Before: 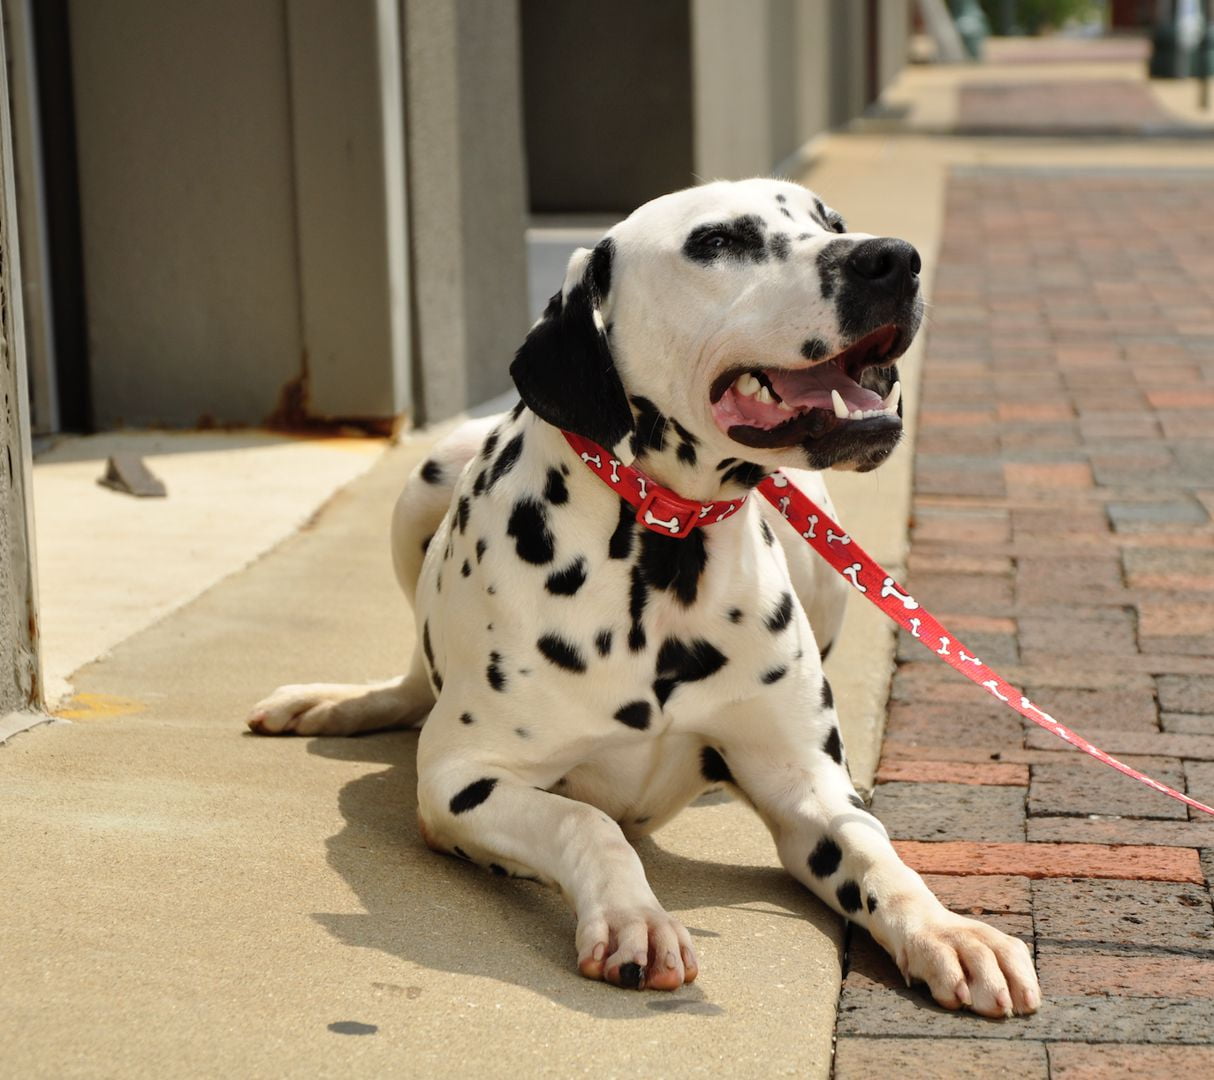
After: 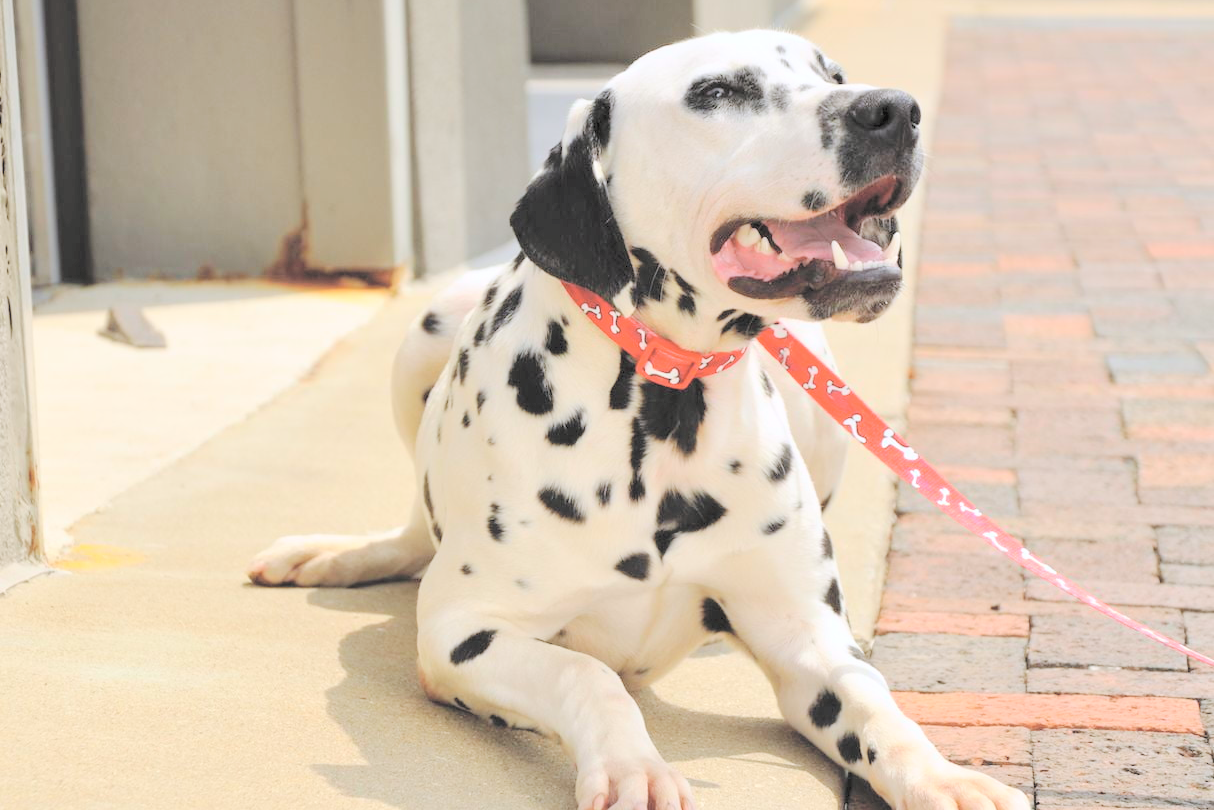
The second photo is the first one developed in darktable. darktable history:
crop: top 13.819%, bottom 11.169%
tone curve: curves: ch0 [(0, 0) (0.003, 0.019) (0.011, 0.019) (0.025, 0.022) (0.044, 0.026) (0.069, 0.032) (0.1, 0.052) (0.136, 0.081) (0.177, 0.123) (0.224, 0.17) (0.277, 0.219) (0.335, 0.276) (0.399, 0.344) (0.468, 0.421) (0.543, 0.508) (0.623, 0.604) (0.709, 0.705) (0.801, 0.797) (0.898, 0.894) (1, 1)], preserve colors none
contrast brightness saturation: brightness 1
white balance: red 0.984, blue 1.059
